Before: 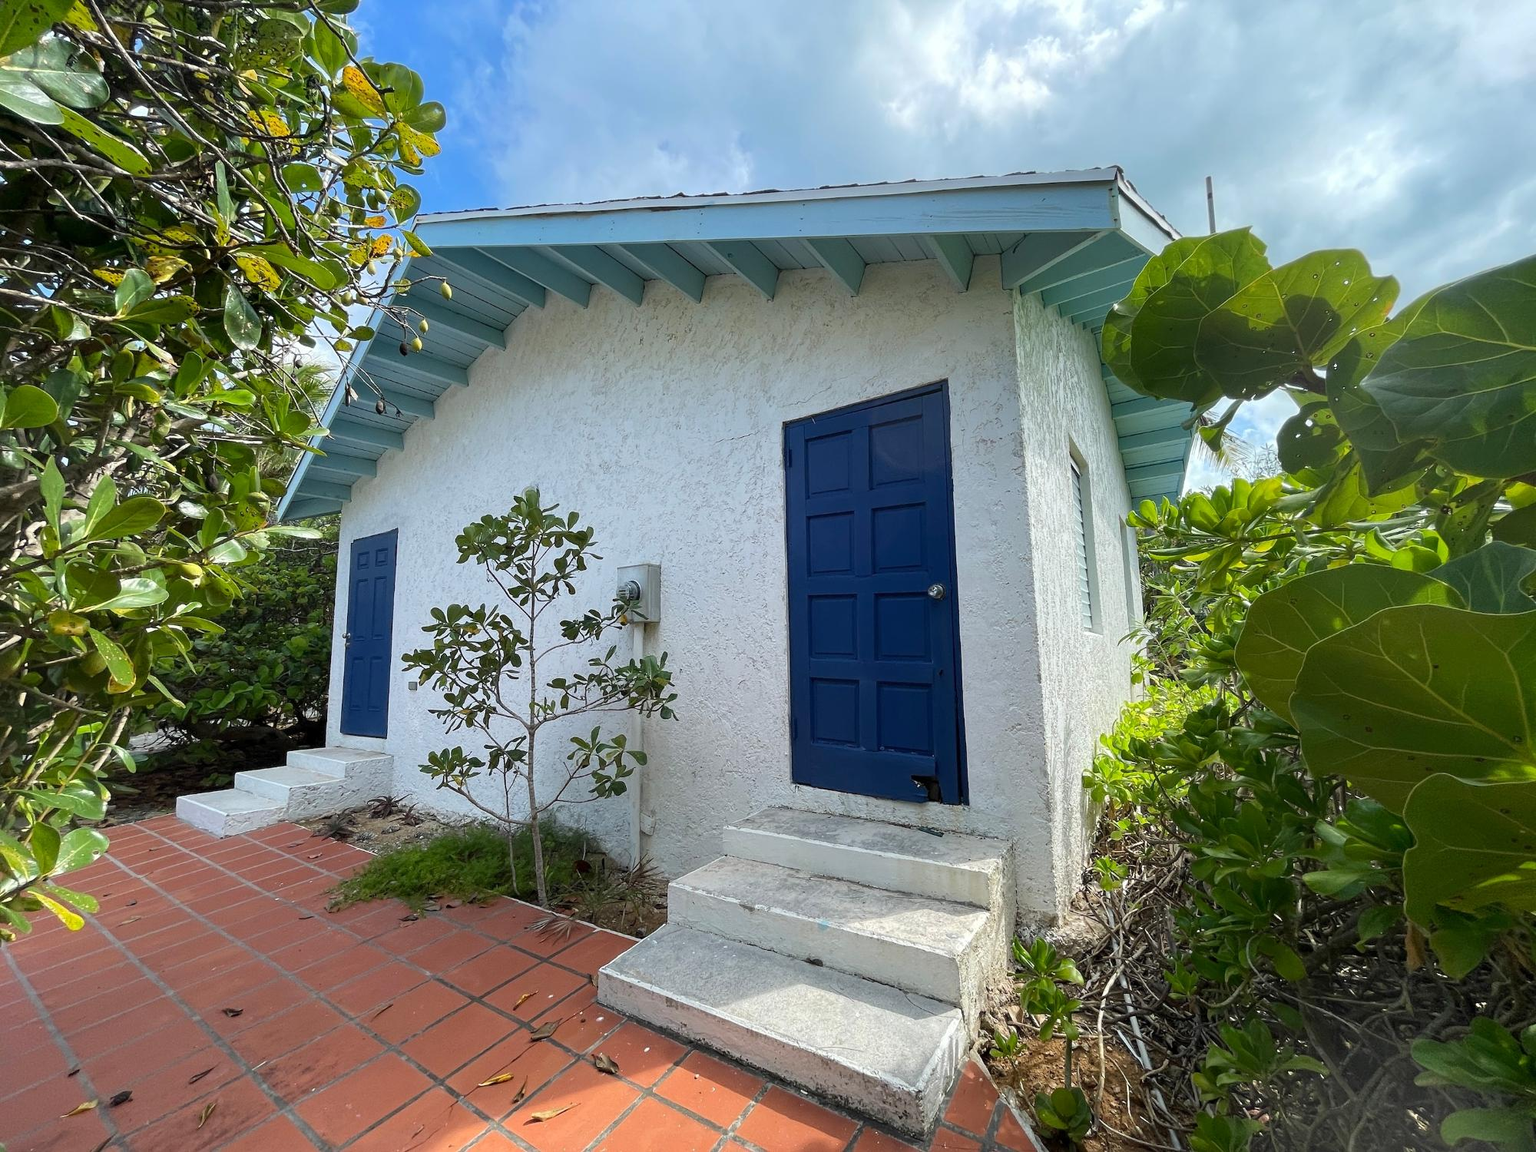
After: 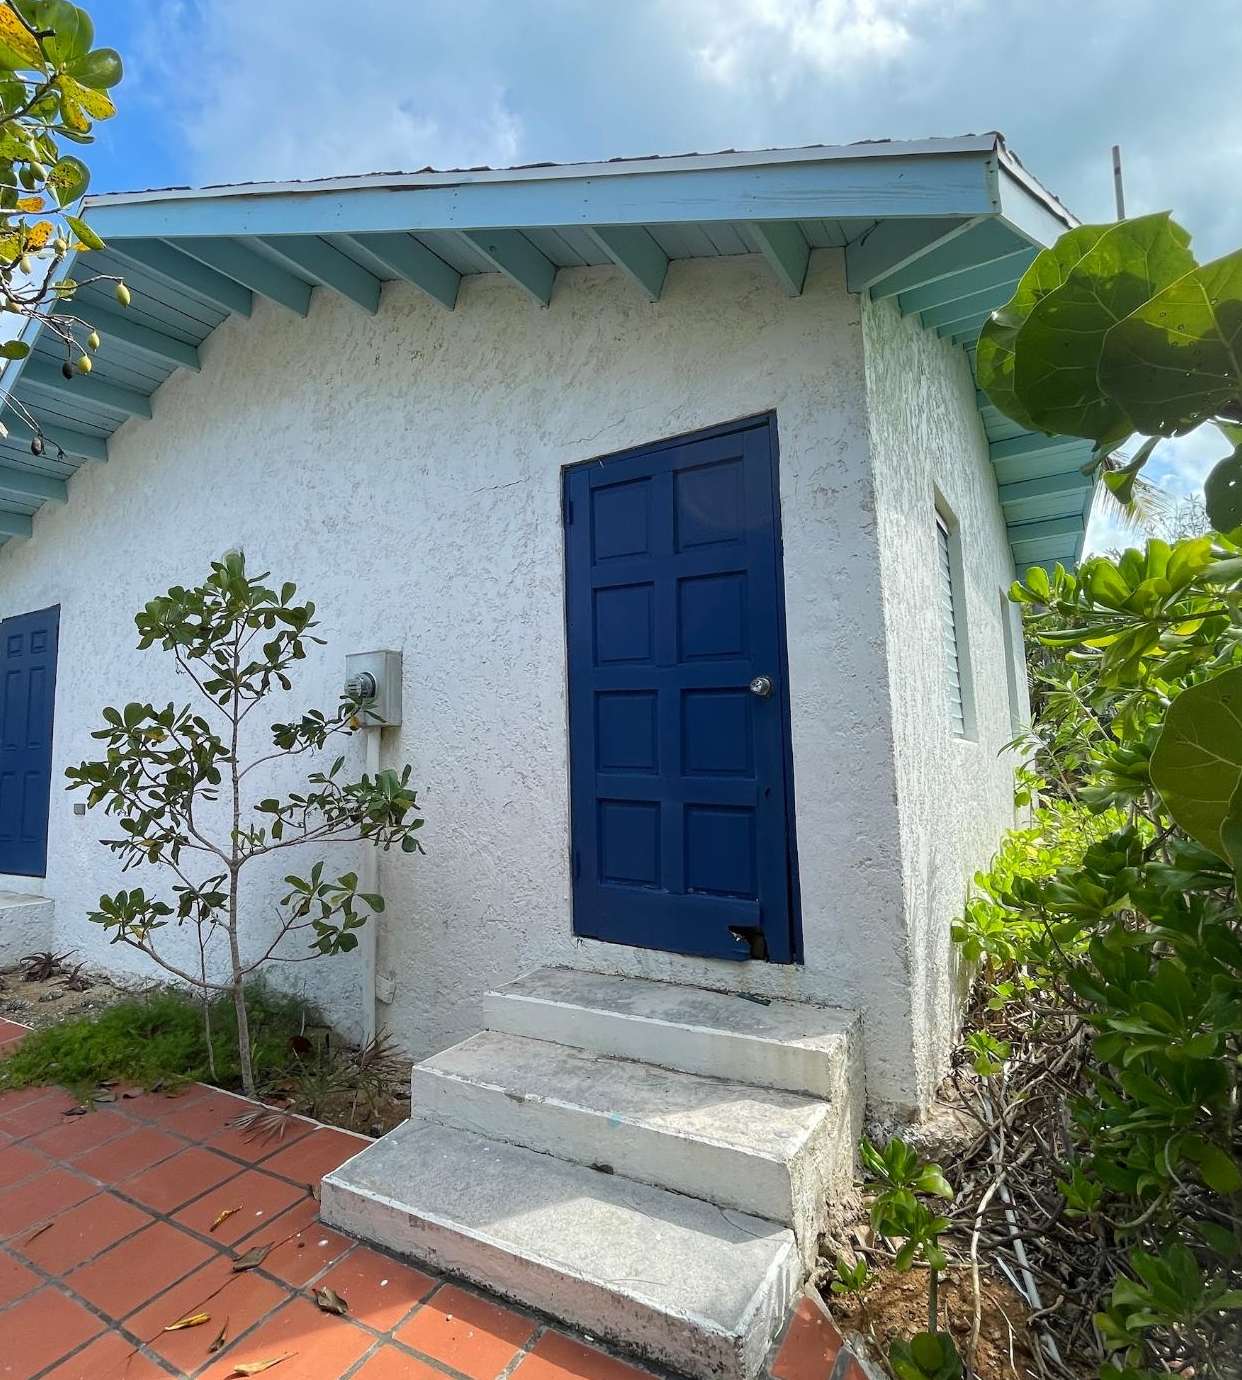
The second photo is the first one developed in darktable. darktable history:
crop and rotate: left 22.918%, top 5.627%, right 14.932%, bottom 2.345%
